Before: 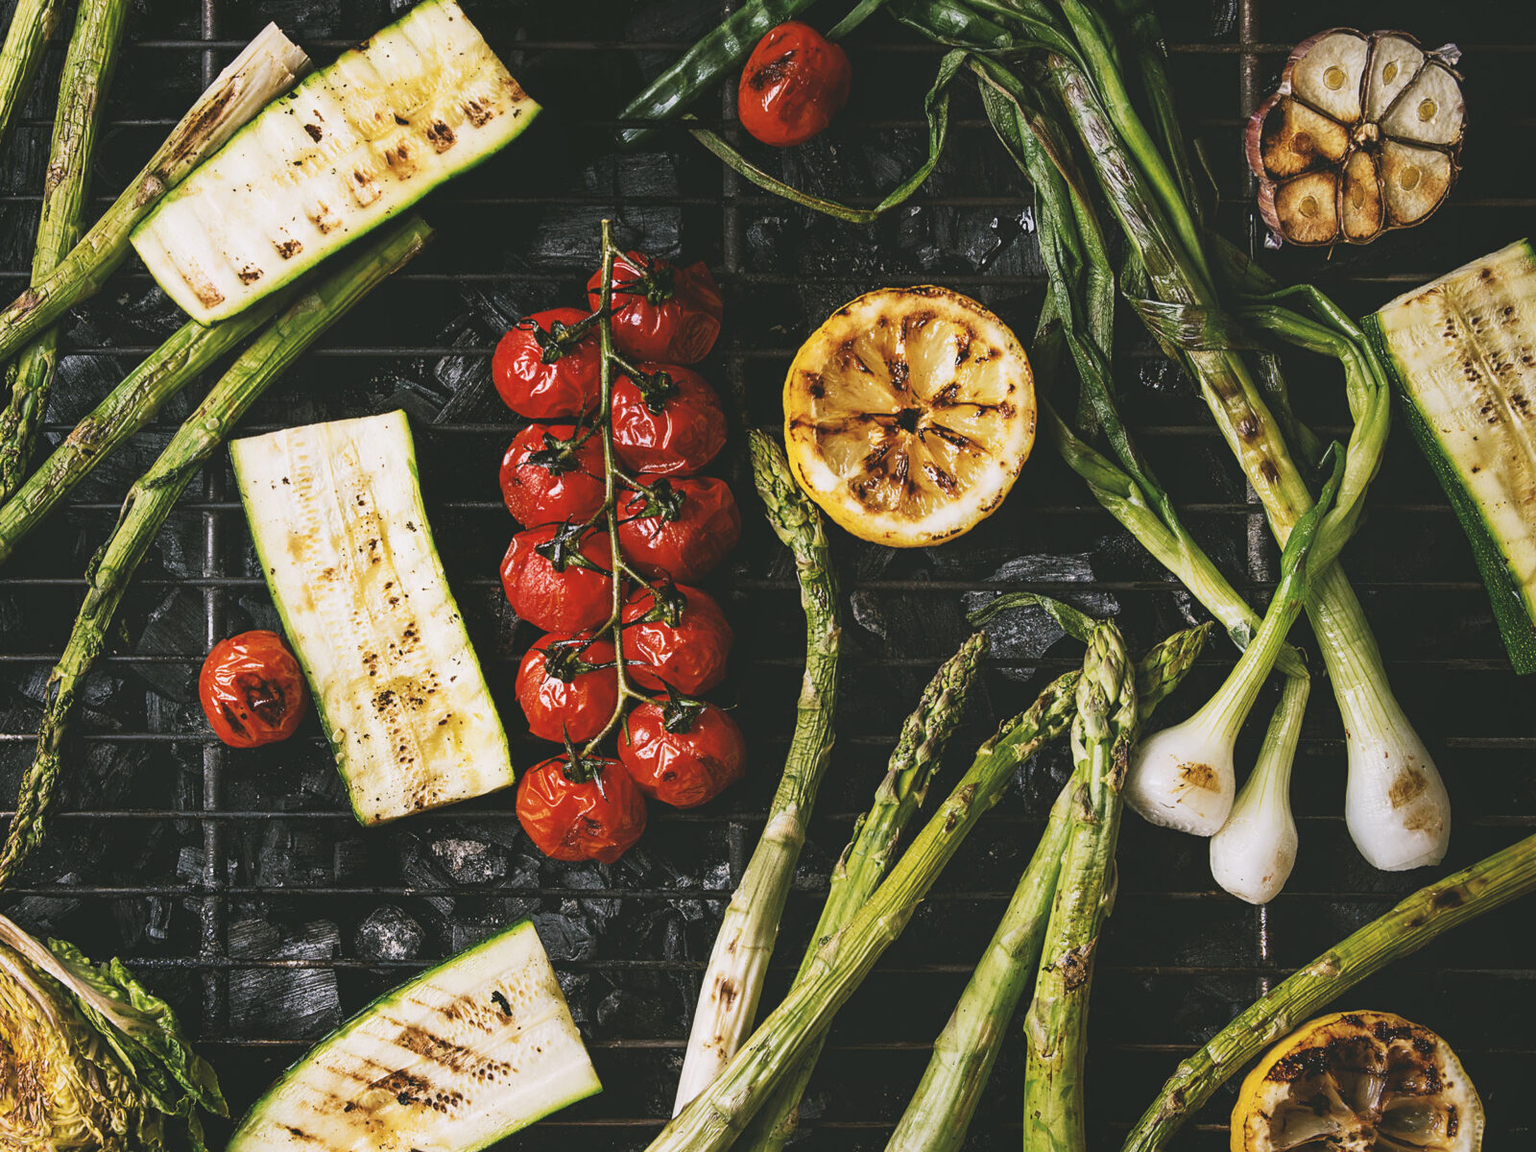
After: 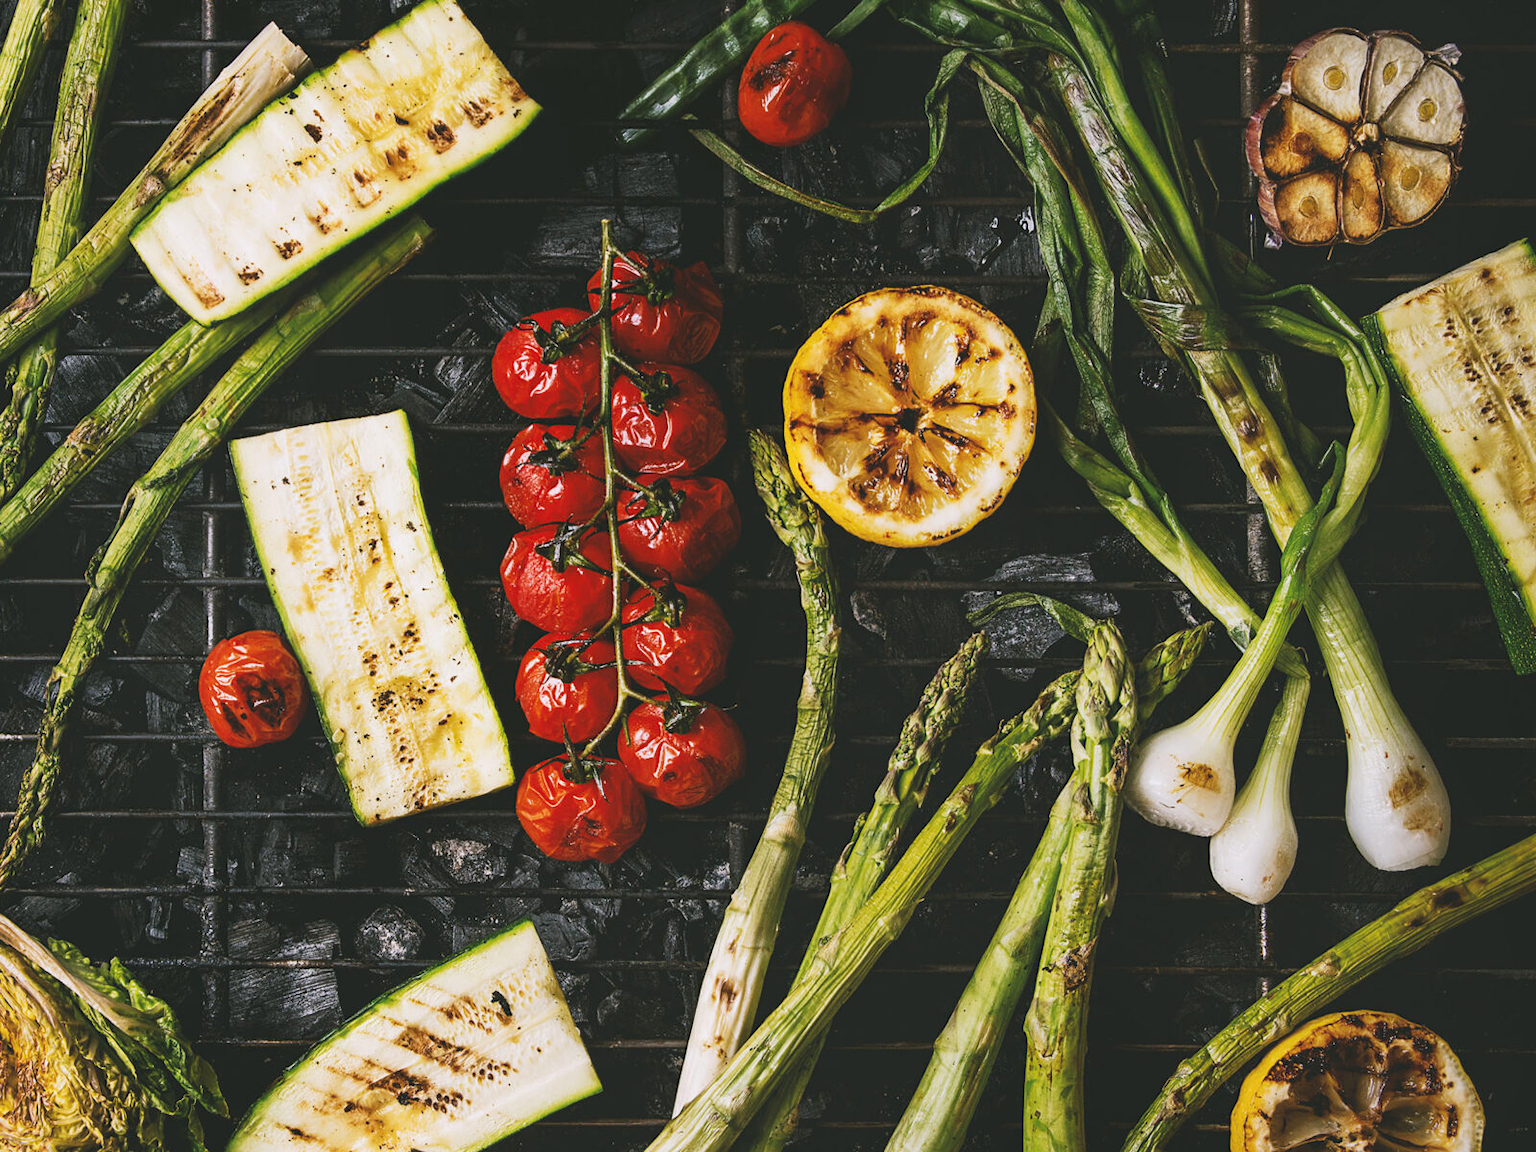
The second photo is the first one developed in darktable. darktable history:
color correction: highlights b* 0.052, saturation 1.1
